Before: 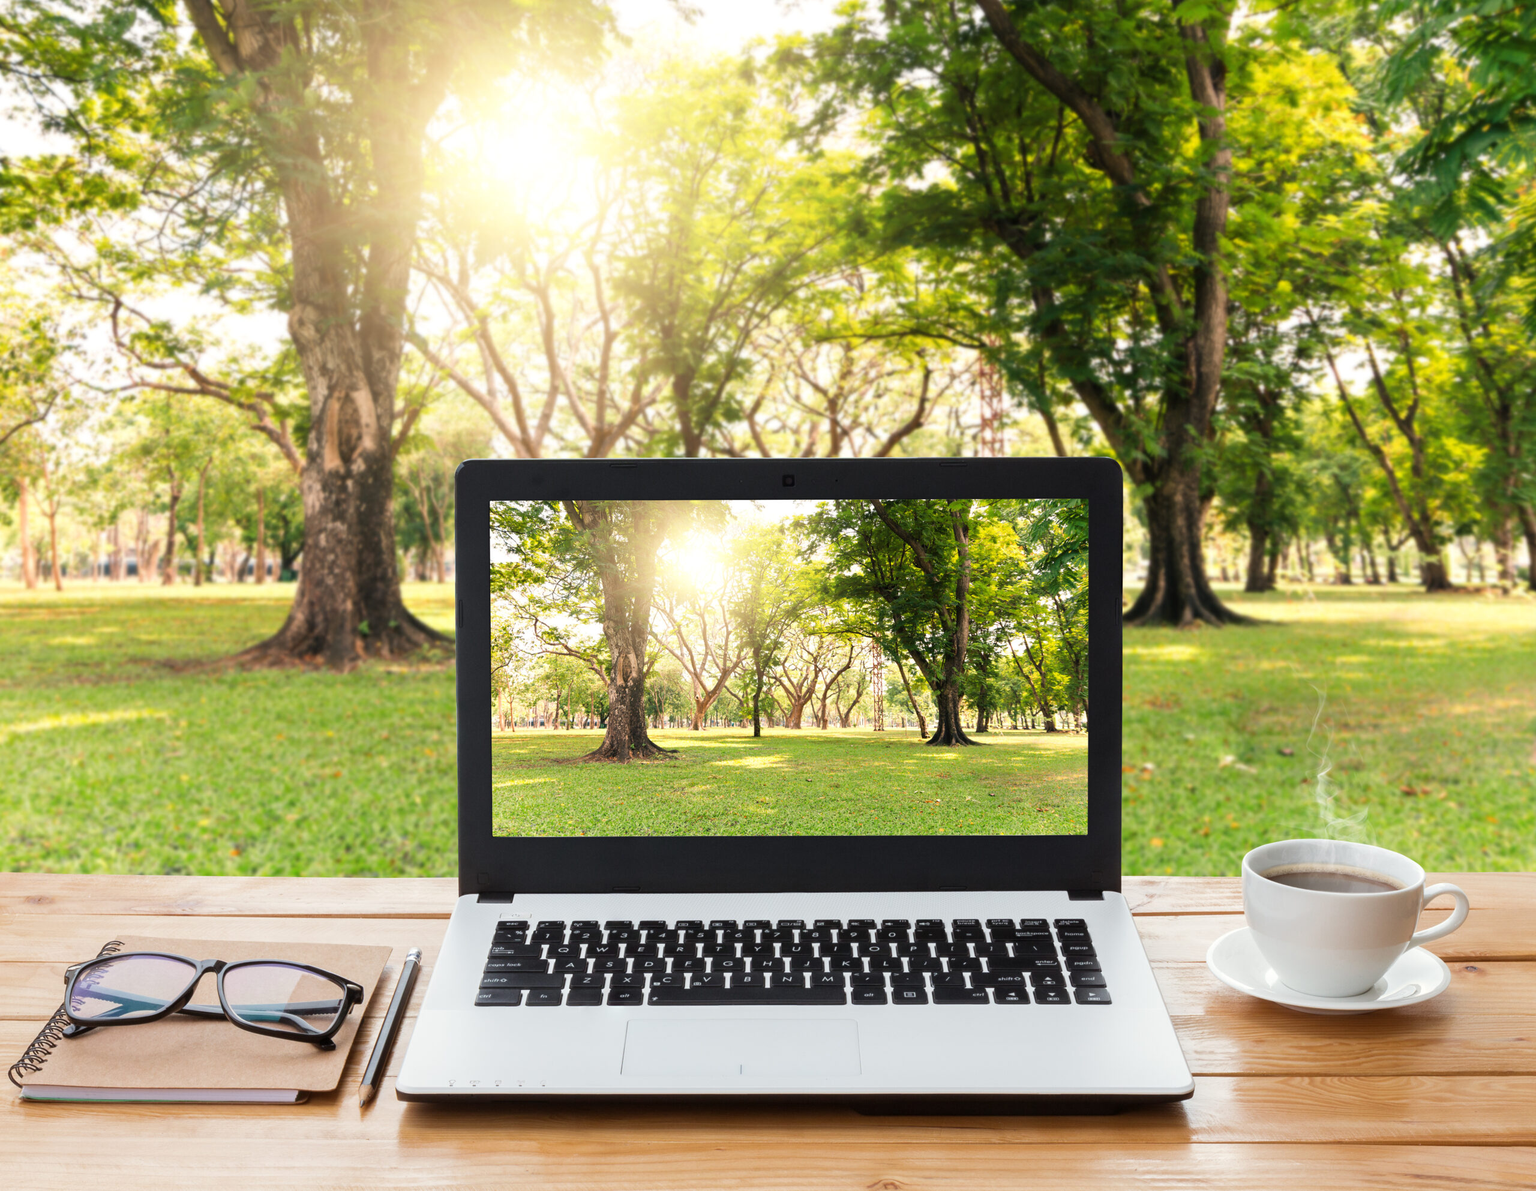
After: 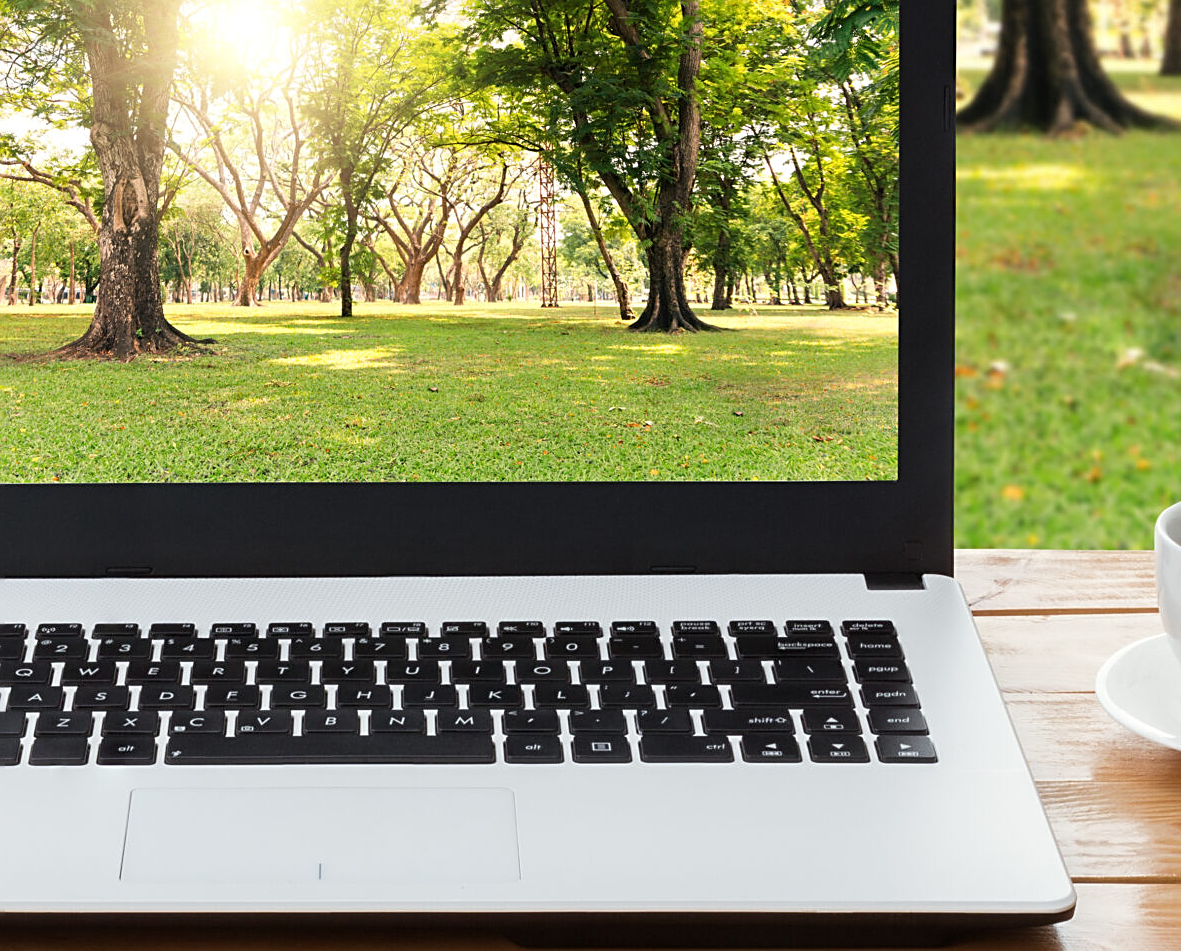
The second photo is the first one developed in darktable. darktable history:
crop: left 35.769%, top 45.898%, right 18.095%, bottom 6.166%
sharpen: on, module defaults
